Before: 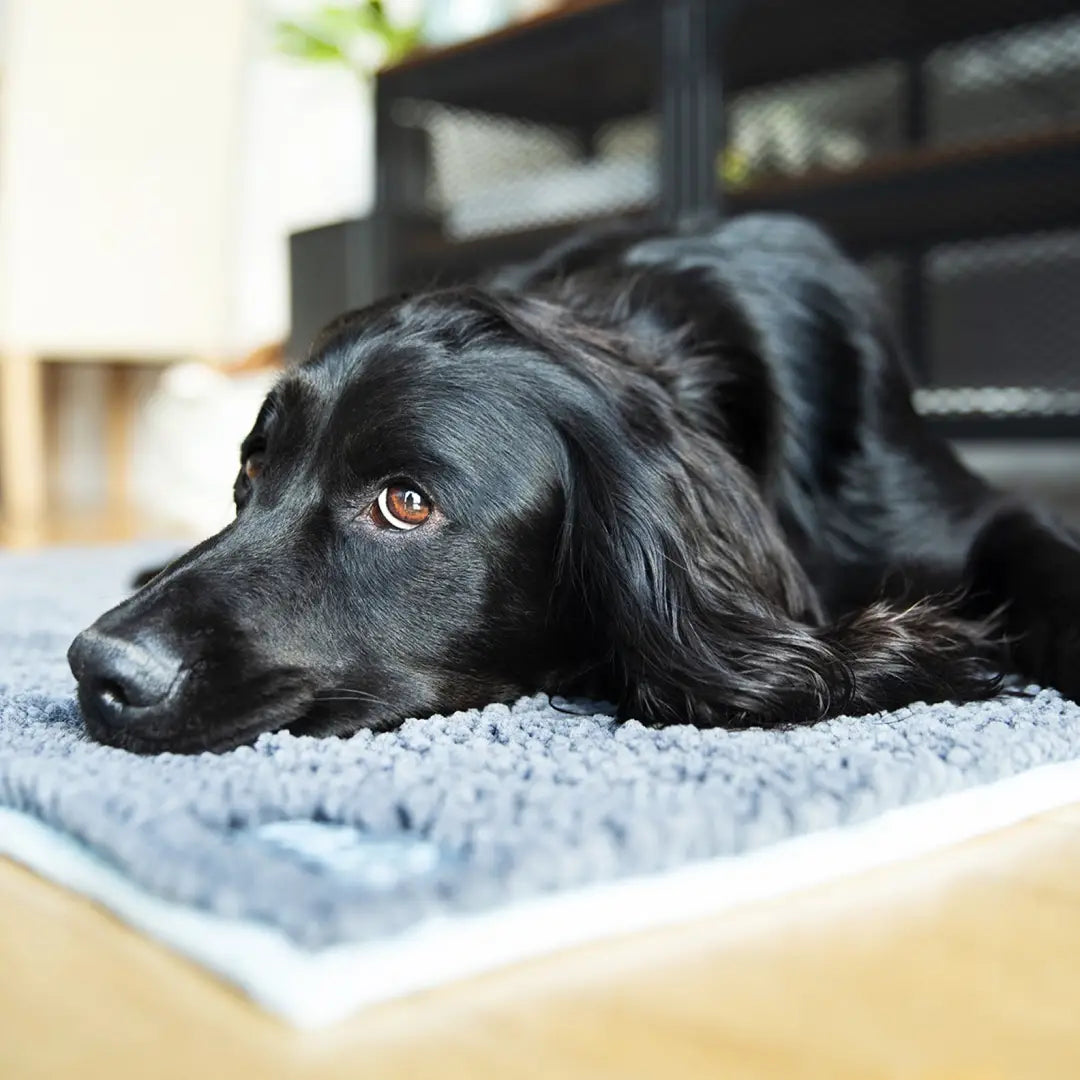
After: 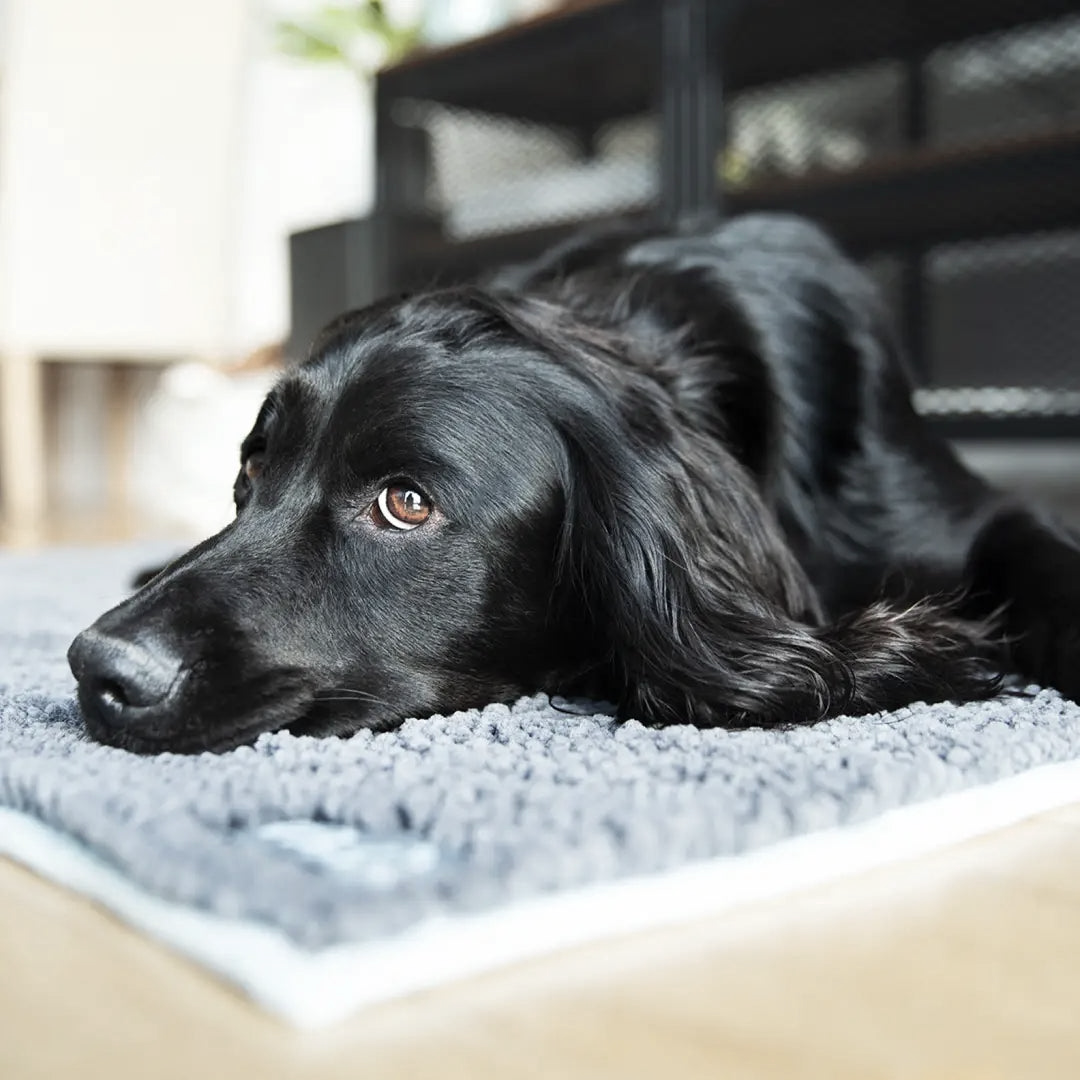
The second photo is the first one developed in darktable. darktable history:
color zones: curves: ch0 [(0, 0.559) (0.153, 0.551) (0.229, 0.5) (0.429, 0.5) (0.571, 0.5) (0.714, 0.5) (0.857, 0.5) (1, 0.559)]; ch1 [(0, 0.417) (0.112, 0.336) (0.213, 0.26) (0.429, 0.34) (0.571, 0.35) (0.683, 0.331) (0.857, 0.344) (1, 0.417)]
